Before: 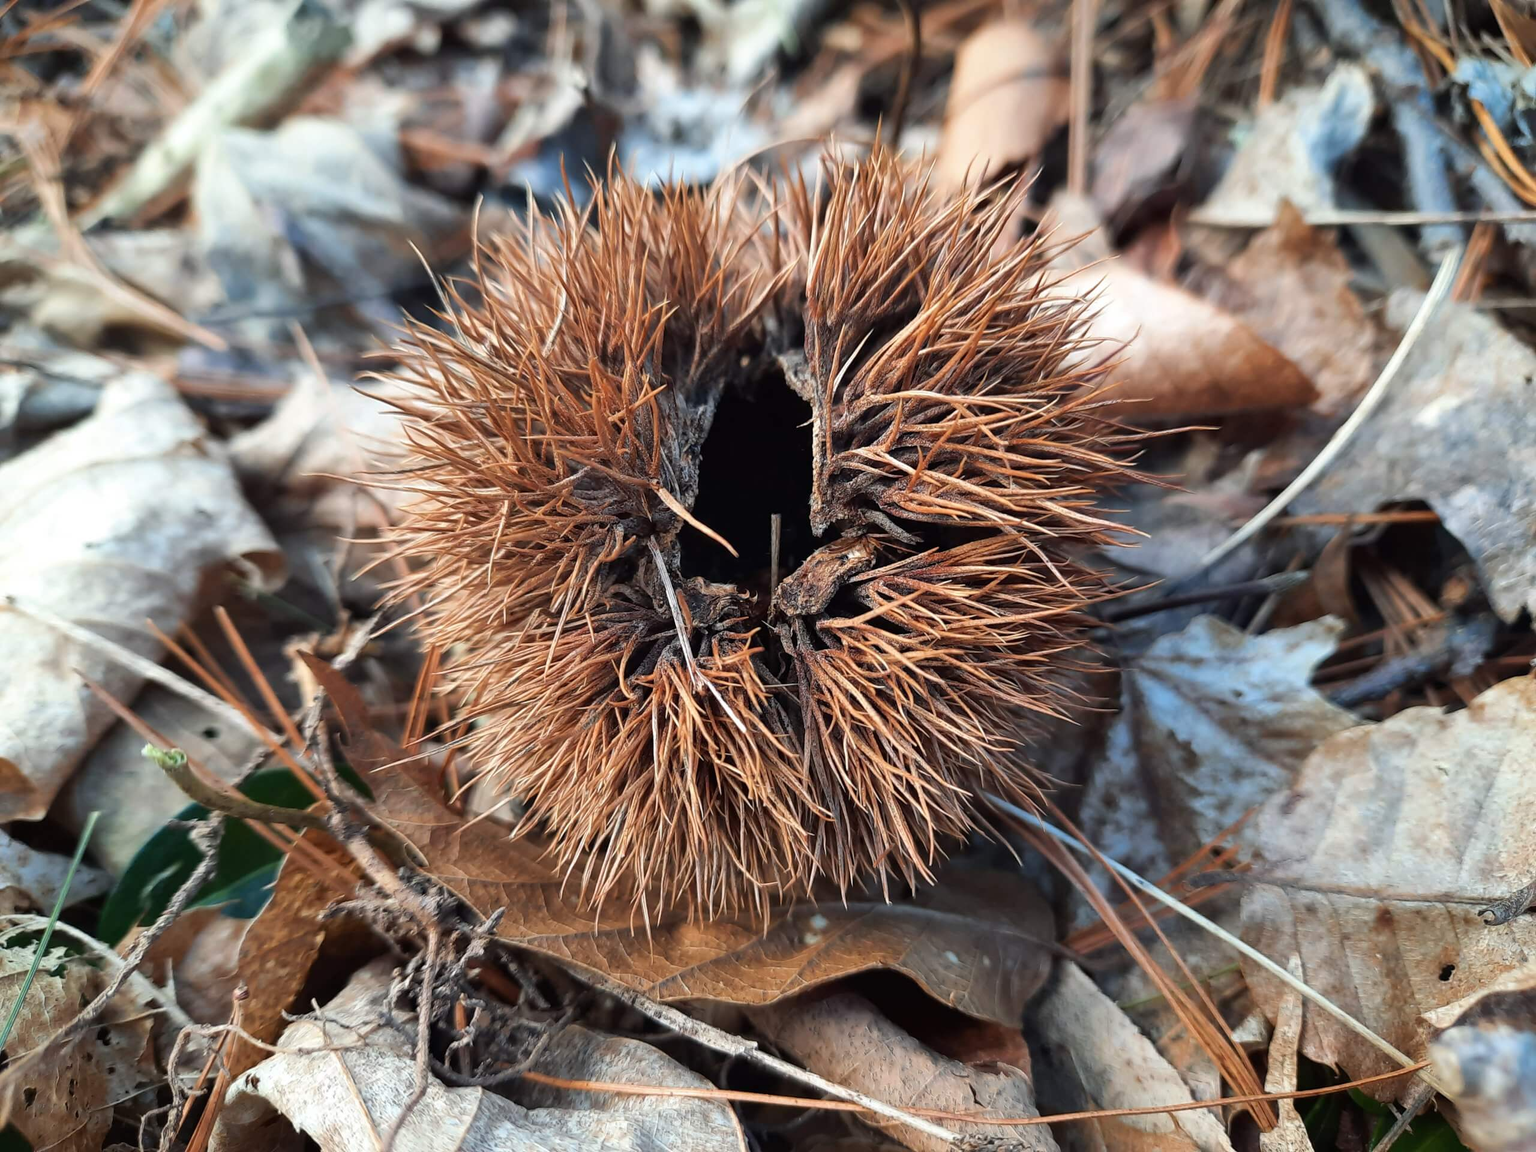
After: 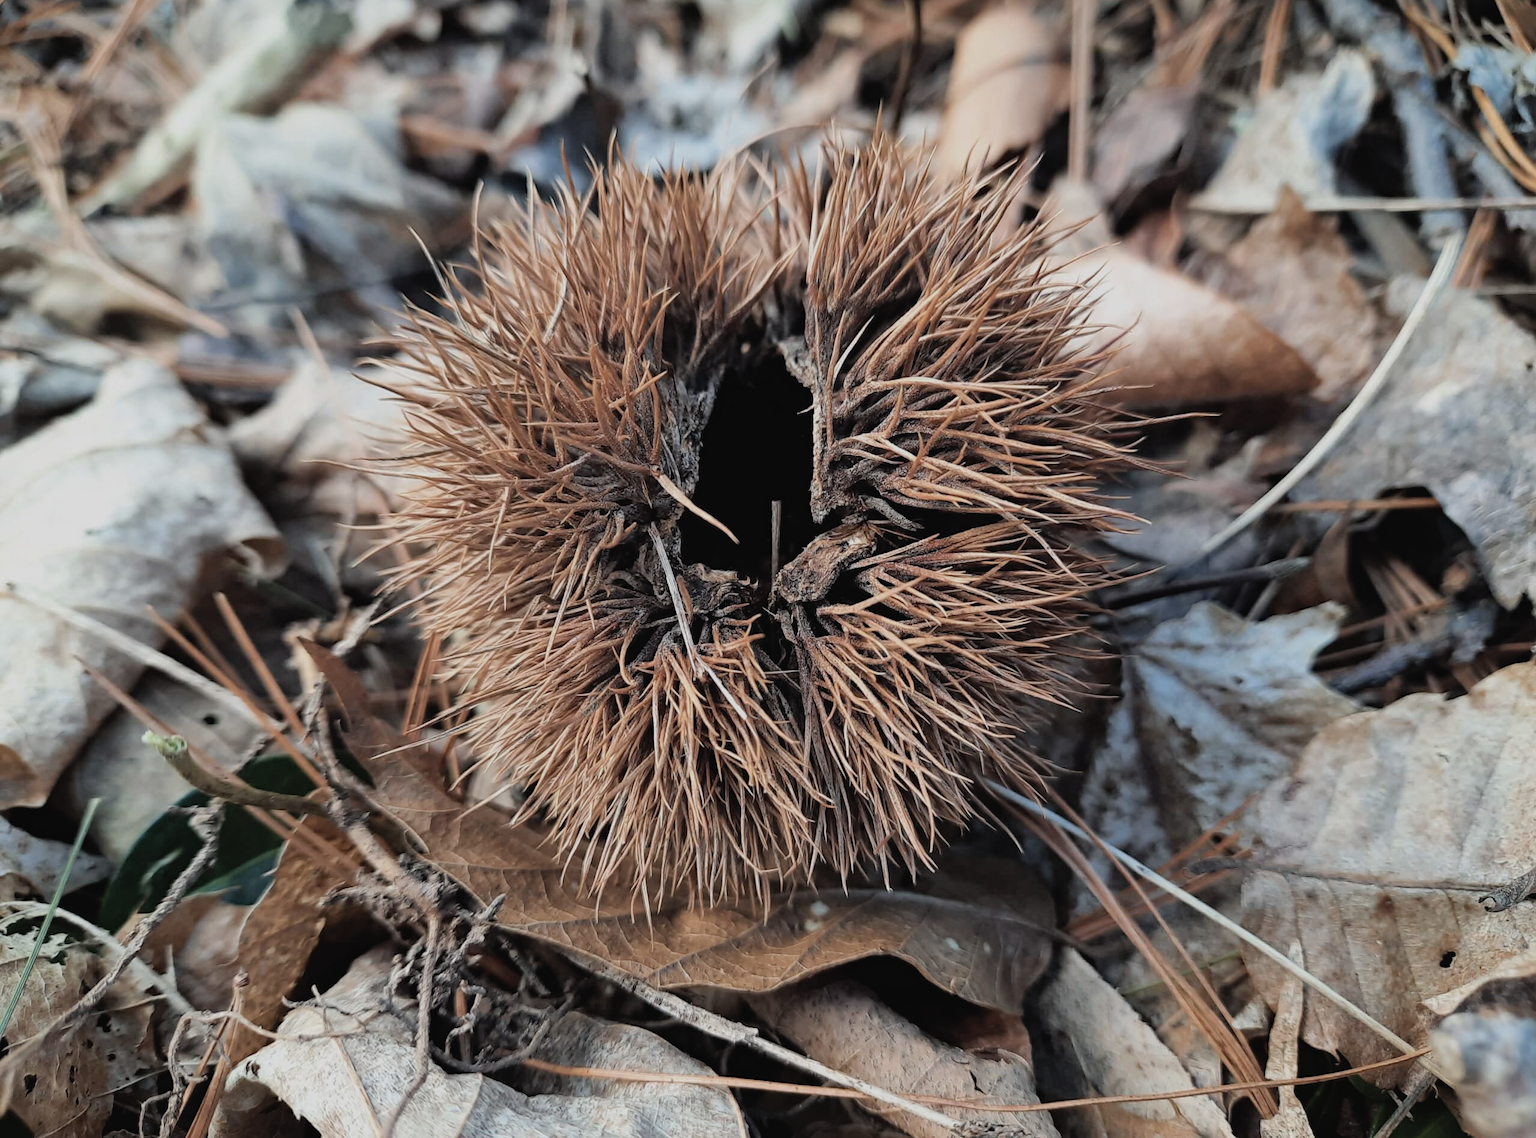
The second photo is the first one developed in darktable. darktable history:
crop: top 1.224%, right 0.006%
contrast brightness saturation: contrast -0.048, saturation -0.391
filmic rgb: black relative exposure -8.12 EV, white relative exposure 3.78 EV, hardness 4.43, color science v6 (2022)
haze removal: compatibility mode true, adaptive false
